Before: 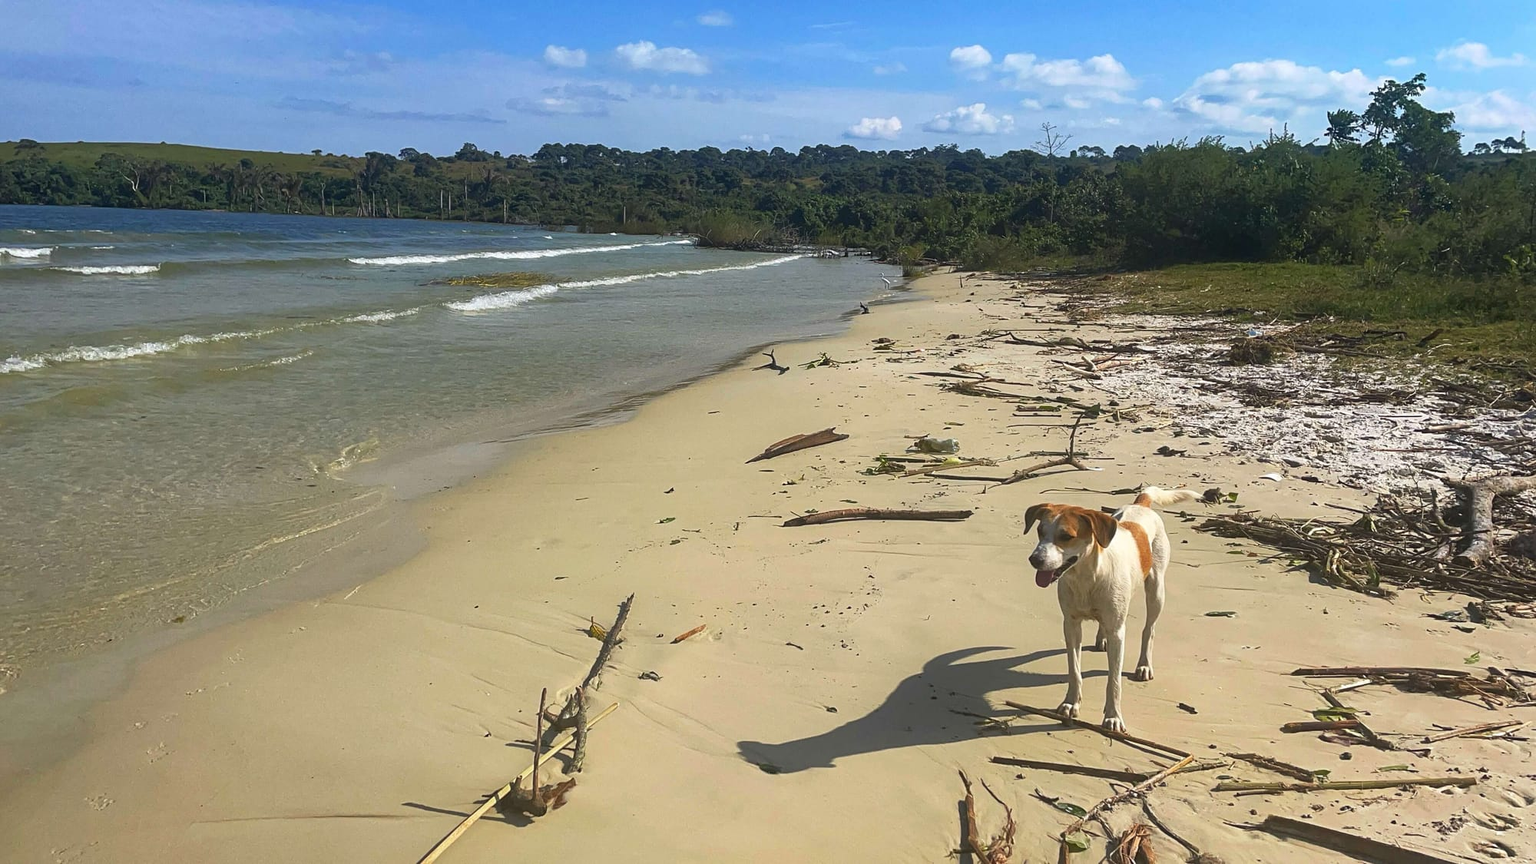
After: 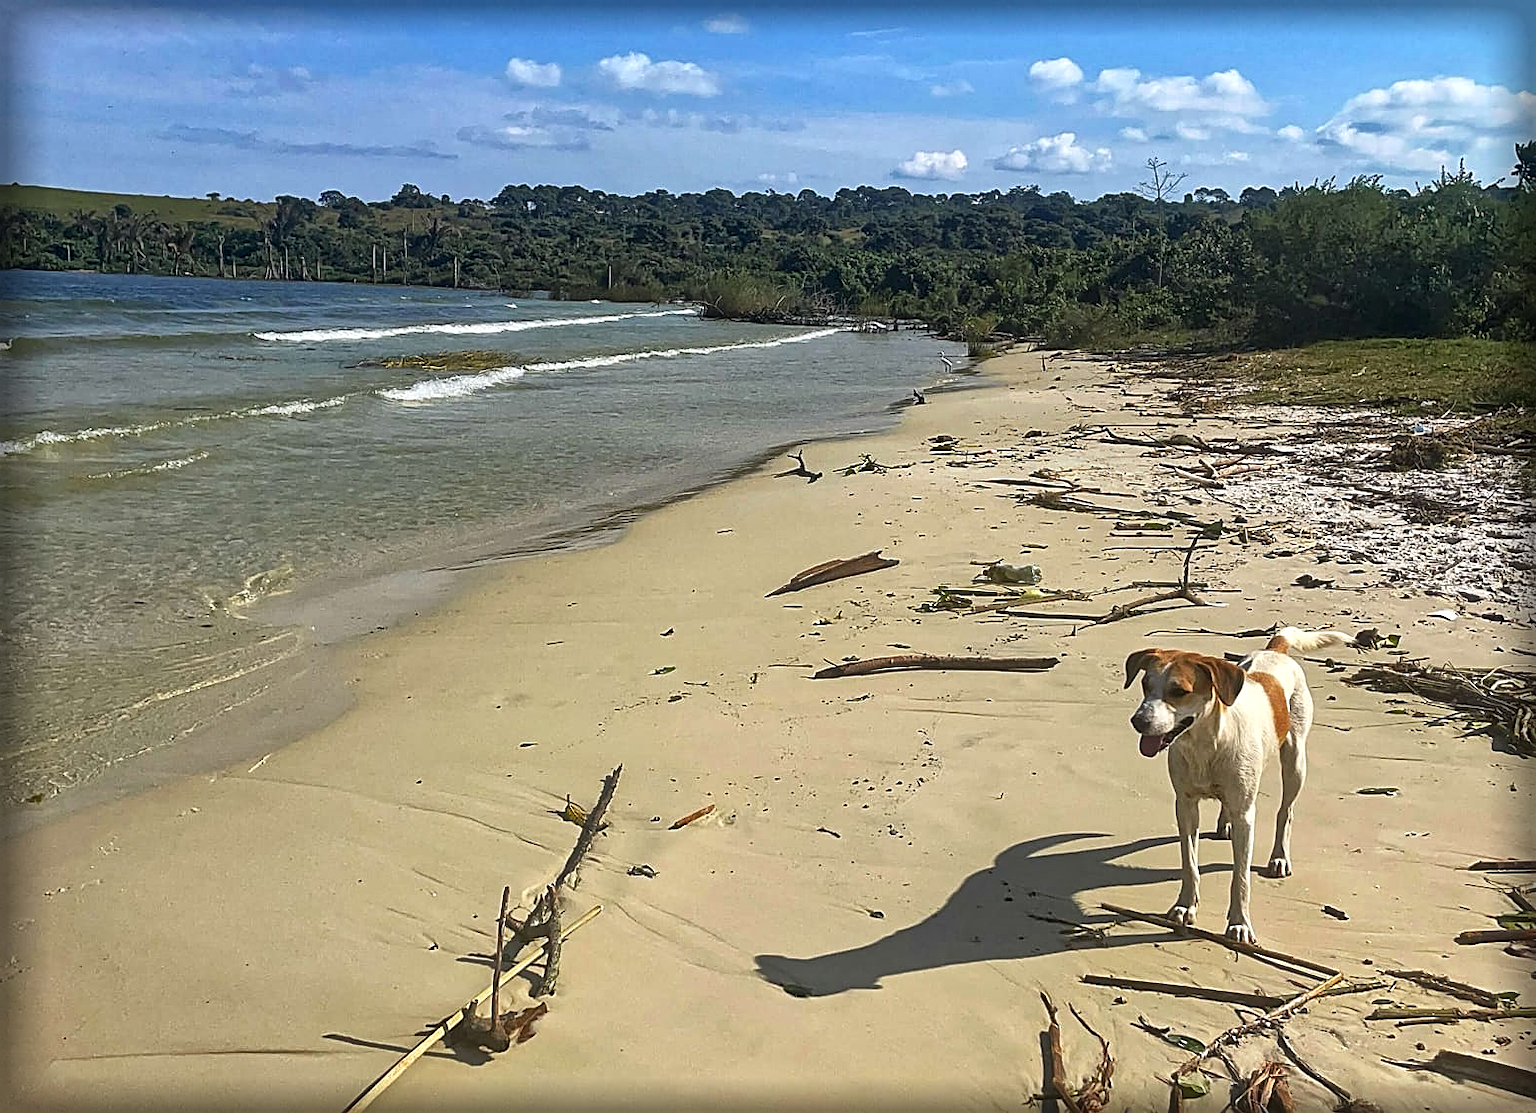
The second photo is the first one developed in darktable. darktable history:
sharpen: on, module defaults
crop: left 9.867%, right 12.504%
local contrast: mode bilateral grid, contrast 19, coarseness 18, detail 163%, midtone range 0.2
vignetting: fall-off start 93.43%, fall-off radius 5.78%, brightness -0.641, saturation -0.006, automatic ratio true, width/height ratio 1.33, shape 0.044
